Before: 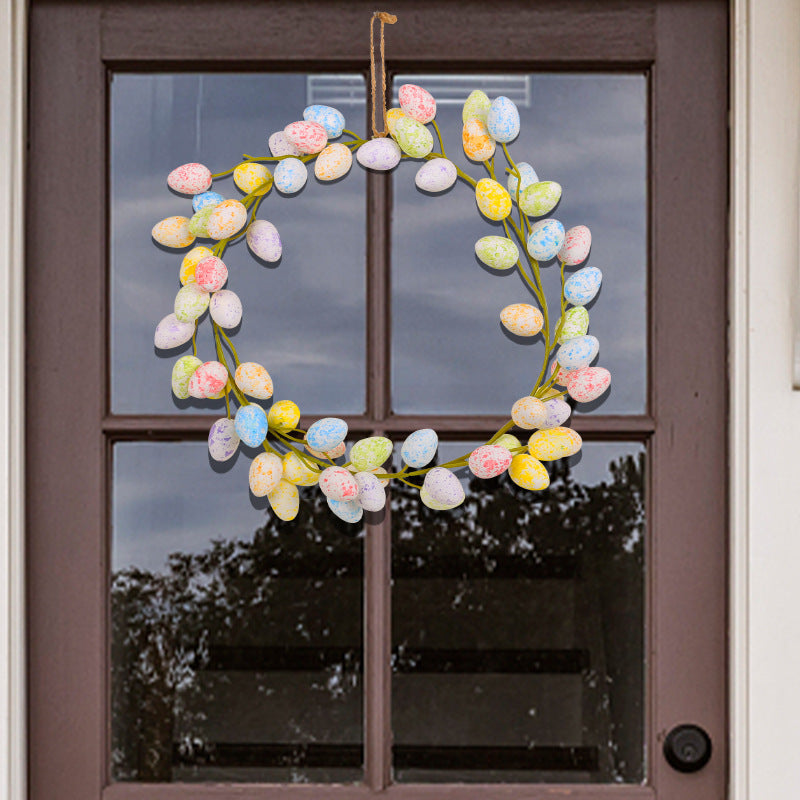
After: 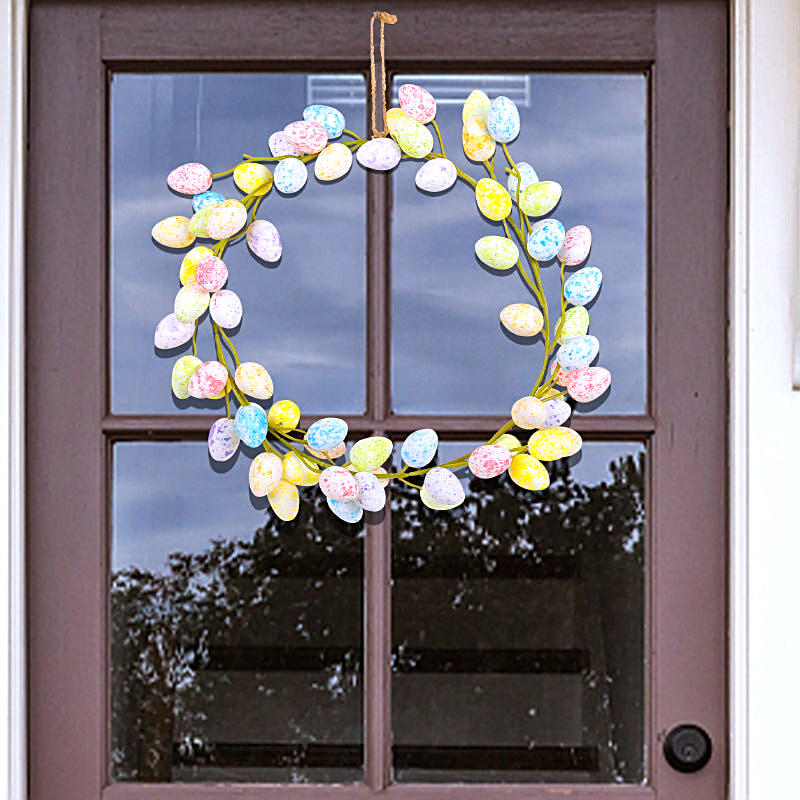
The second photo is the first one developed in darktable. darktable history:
sharpen: on, module defaults
color calibration: output R [0.994, 0.059, -0.119, 0], output G [-0.036, 1.09, -0.119, 0], output B [0.078, -0.108, 0.961, 0], gray › normalize channels true, illuminant as shot in camera, x 0.365, y 0.379, temperature 4429.49 K, gamut compression 0.014
exposure: exposure 0.566 EV, compensate highlight preservation false
